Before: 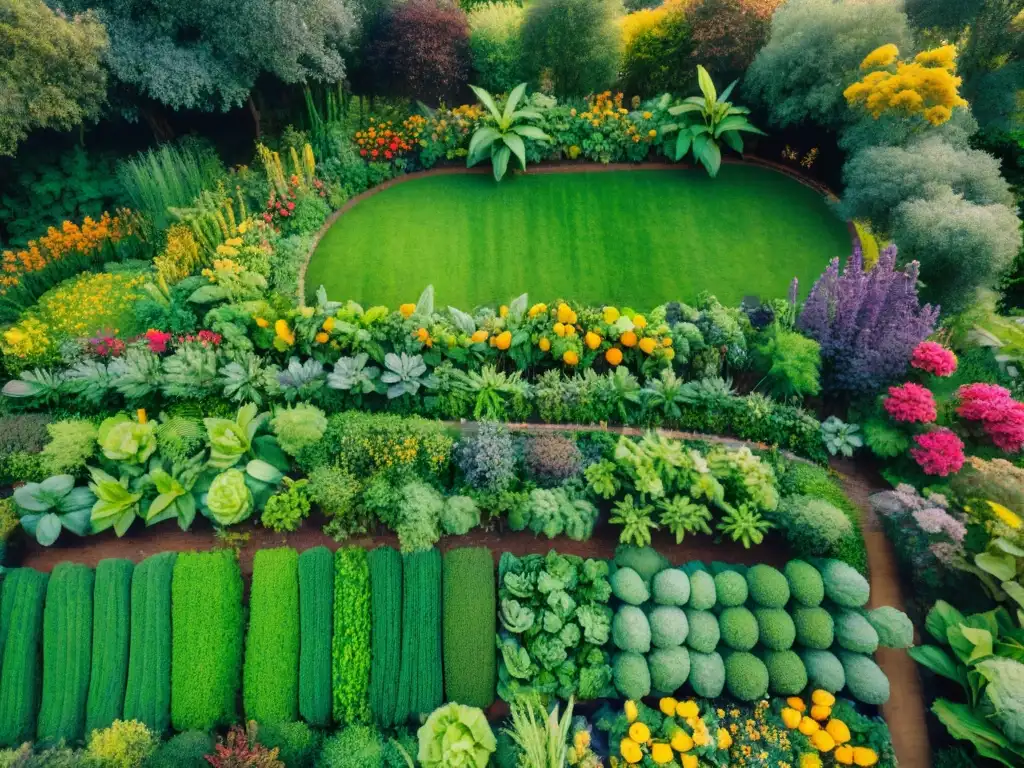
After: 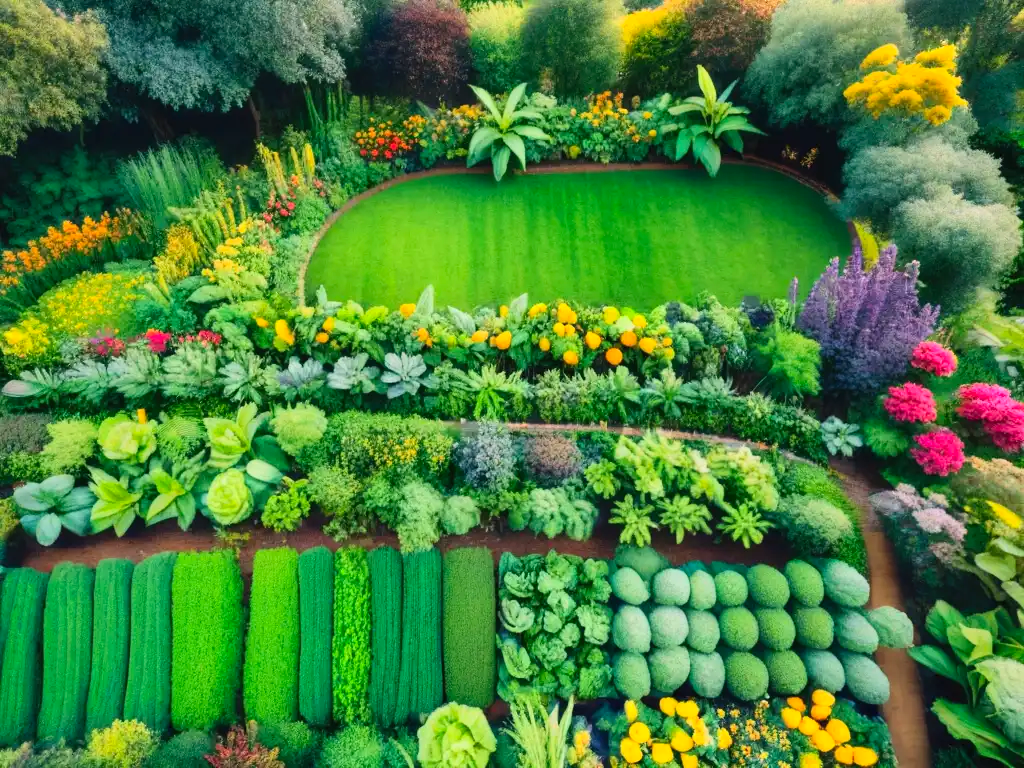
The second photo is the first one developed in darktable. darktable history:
contrast brightness saturation: contrast 0.196, brightness 0.157, saturation 0.222
